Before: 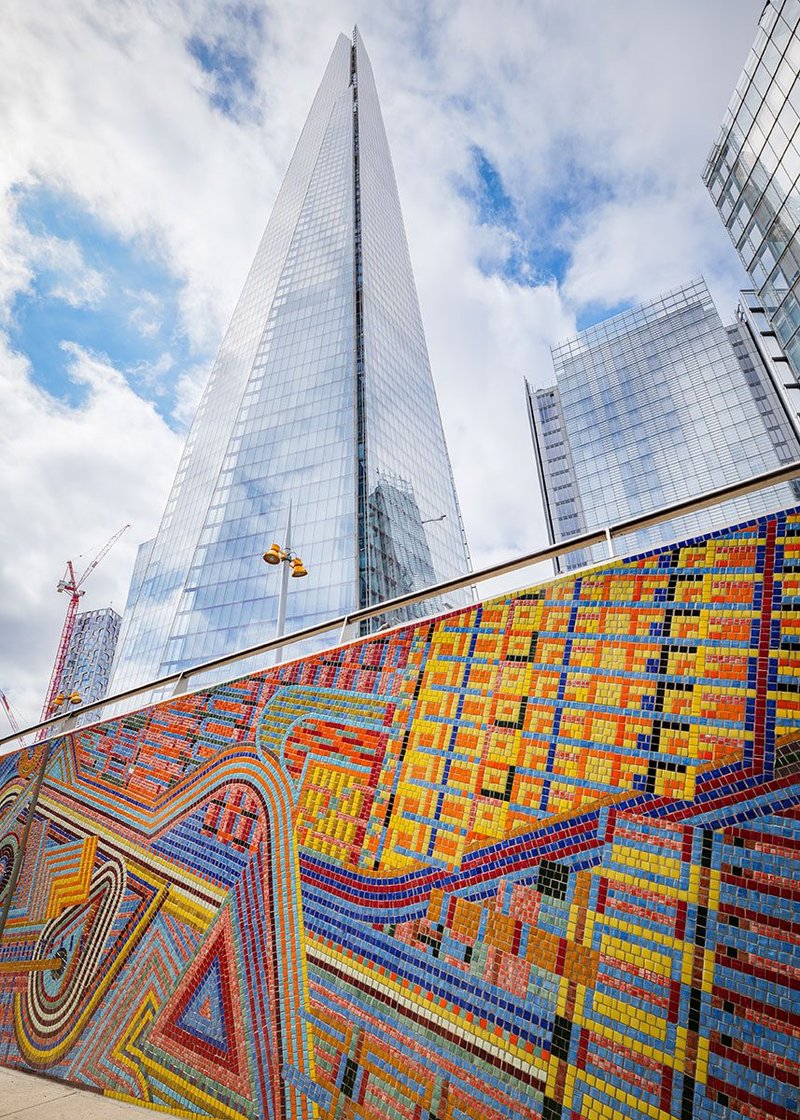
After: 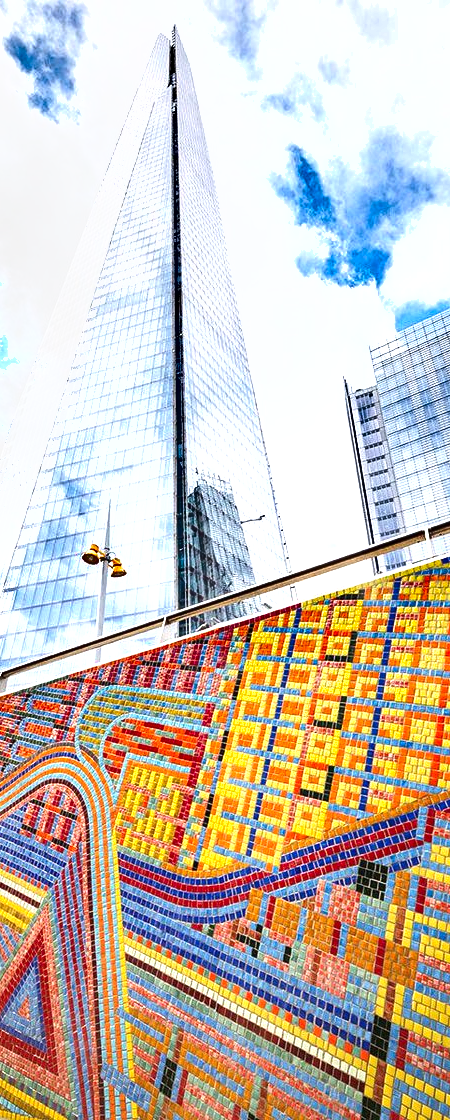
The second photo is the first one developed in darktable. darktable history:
exposure: black level correction 0, exposure 0.889 EV, compensate exposure bias true, compensate highlight preservation false
crop and rotate: left 22.646%, right 21.104%
shadows and highlights: soften with gaussian
